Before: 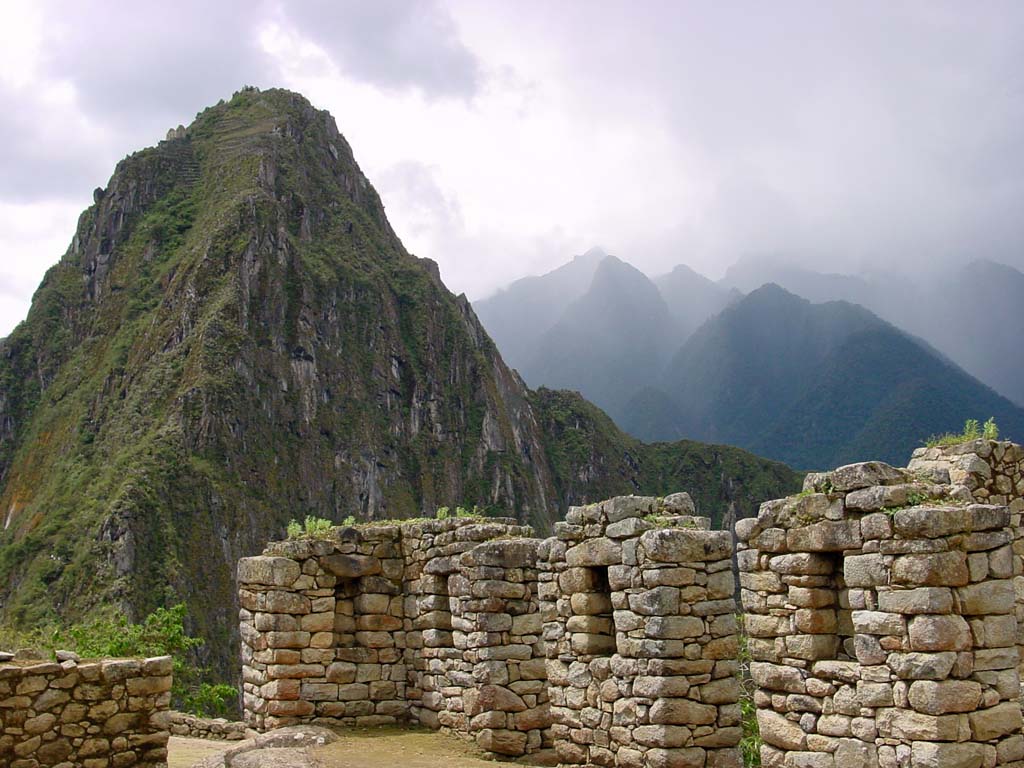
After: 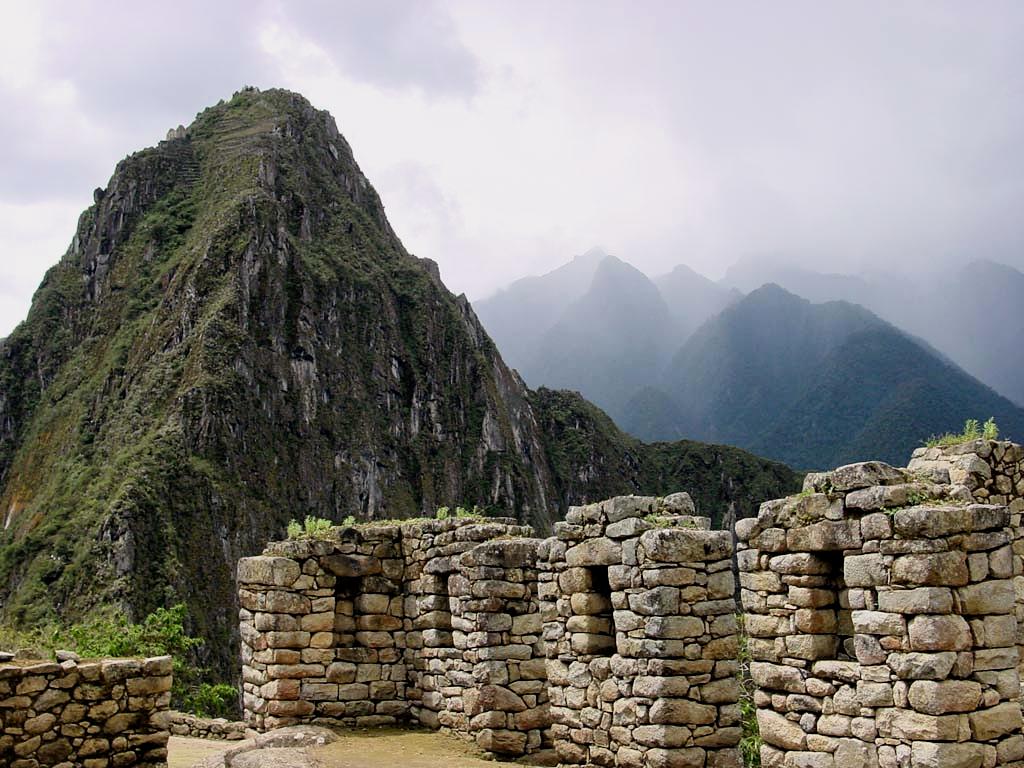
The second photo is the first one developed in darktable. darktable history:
exposure: compensate highlight preservation false
filmic rgb: black relative exposure -7.71 EV, white relative exposure 4.41 EV, target black luminance 0%, hardness 3.76, latitude 50.78%, contrast 1.064, highlights saturation mix 9.63%, shadows ↔ highlights balance -0.262%
tone equalizer: -8 EV -0.398 EV, -7 EV -0.372 EV, -6 EV -0.315 EV, -5 EV -0.244 EV, -3 EV 0.198 EV, -2 EV 0.312 EV, -1 EV 0.413 EV, +0 EV 0.445 EV, edges refinement/feathering 500, mask exposure compensation -1.57 EV, preserve details no
